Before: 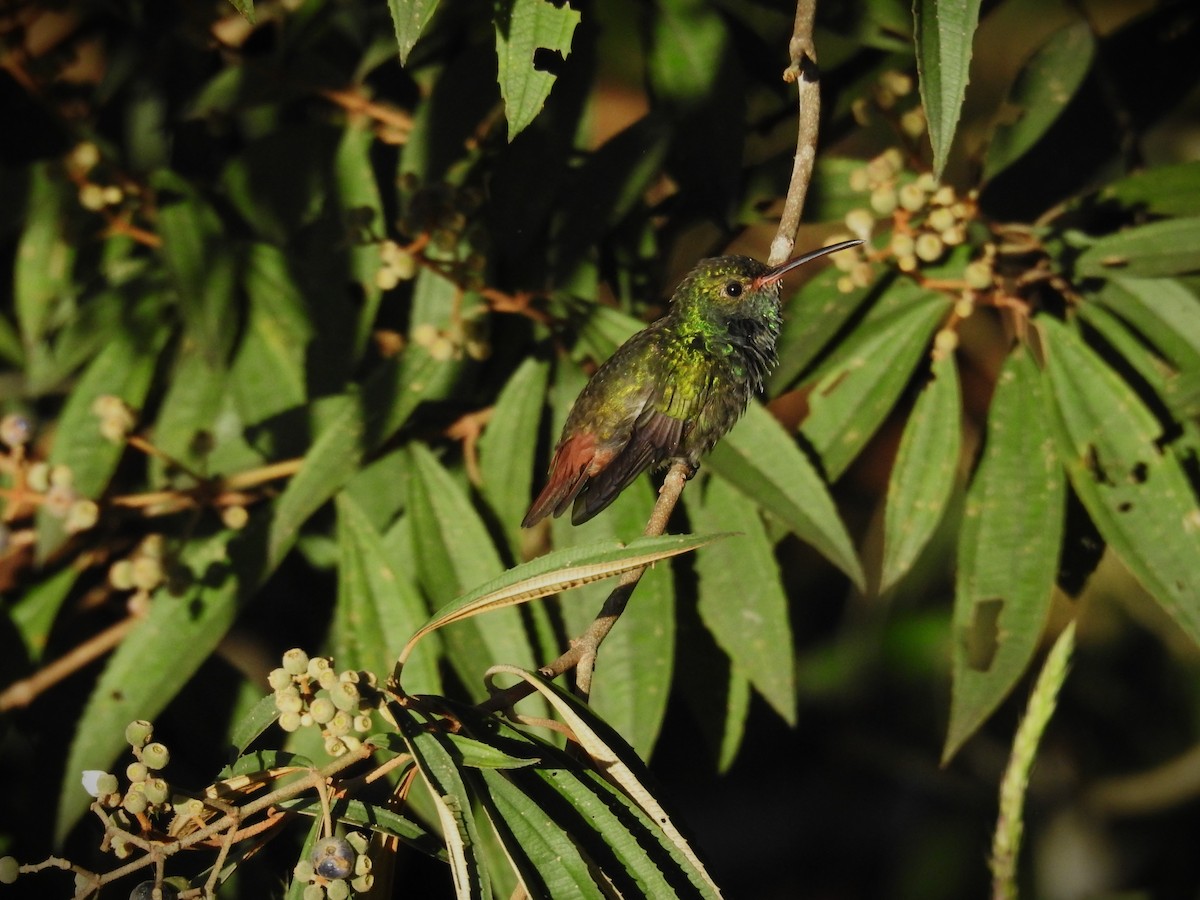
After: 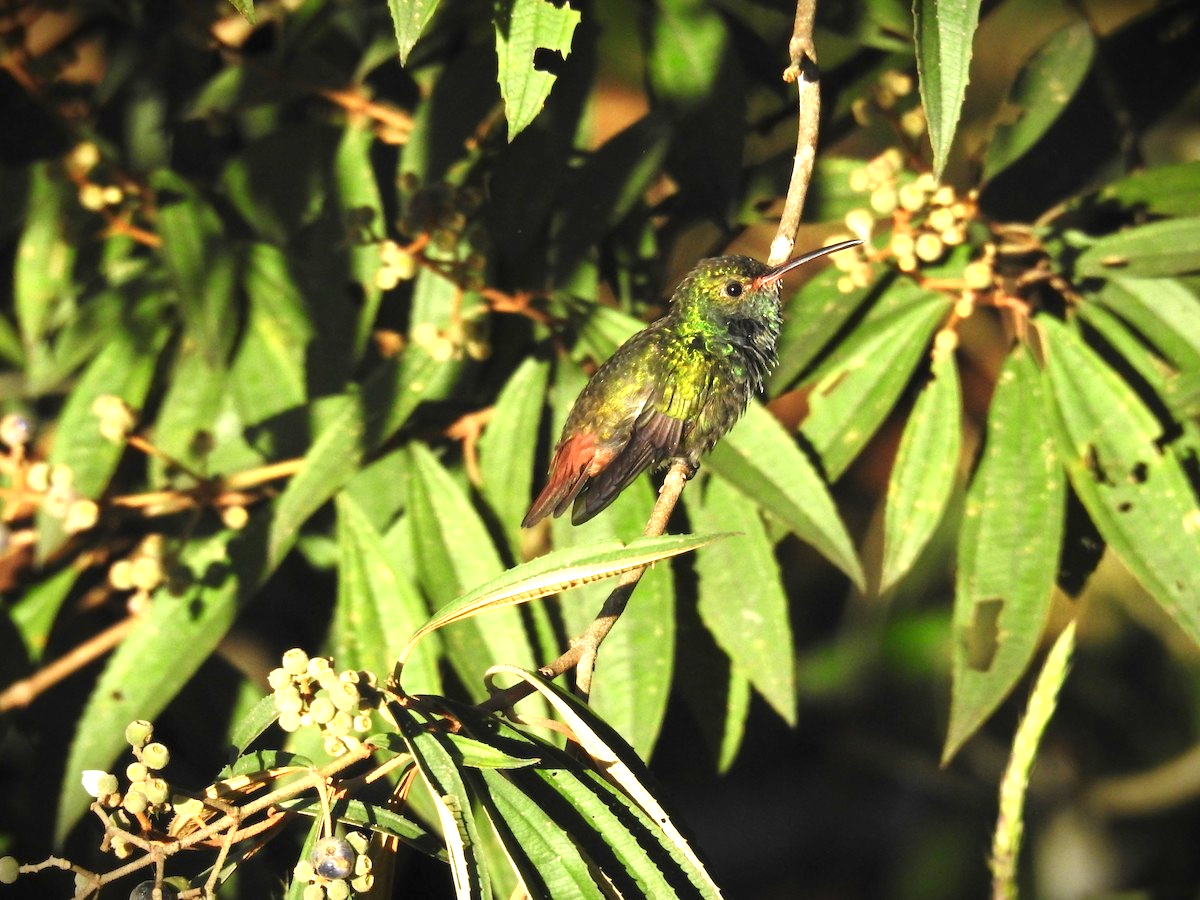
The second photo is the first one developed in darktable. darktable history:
exposure: black level correction 0, exposure 1.472 EV, compensate exposure bias true, compensate highlight preservation false
